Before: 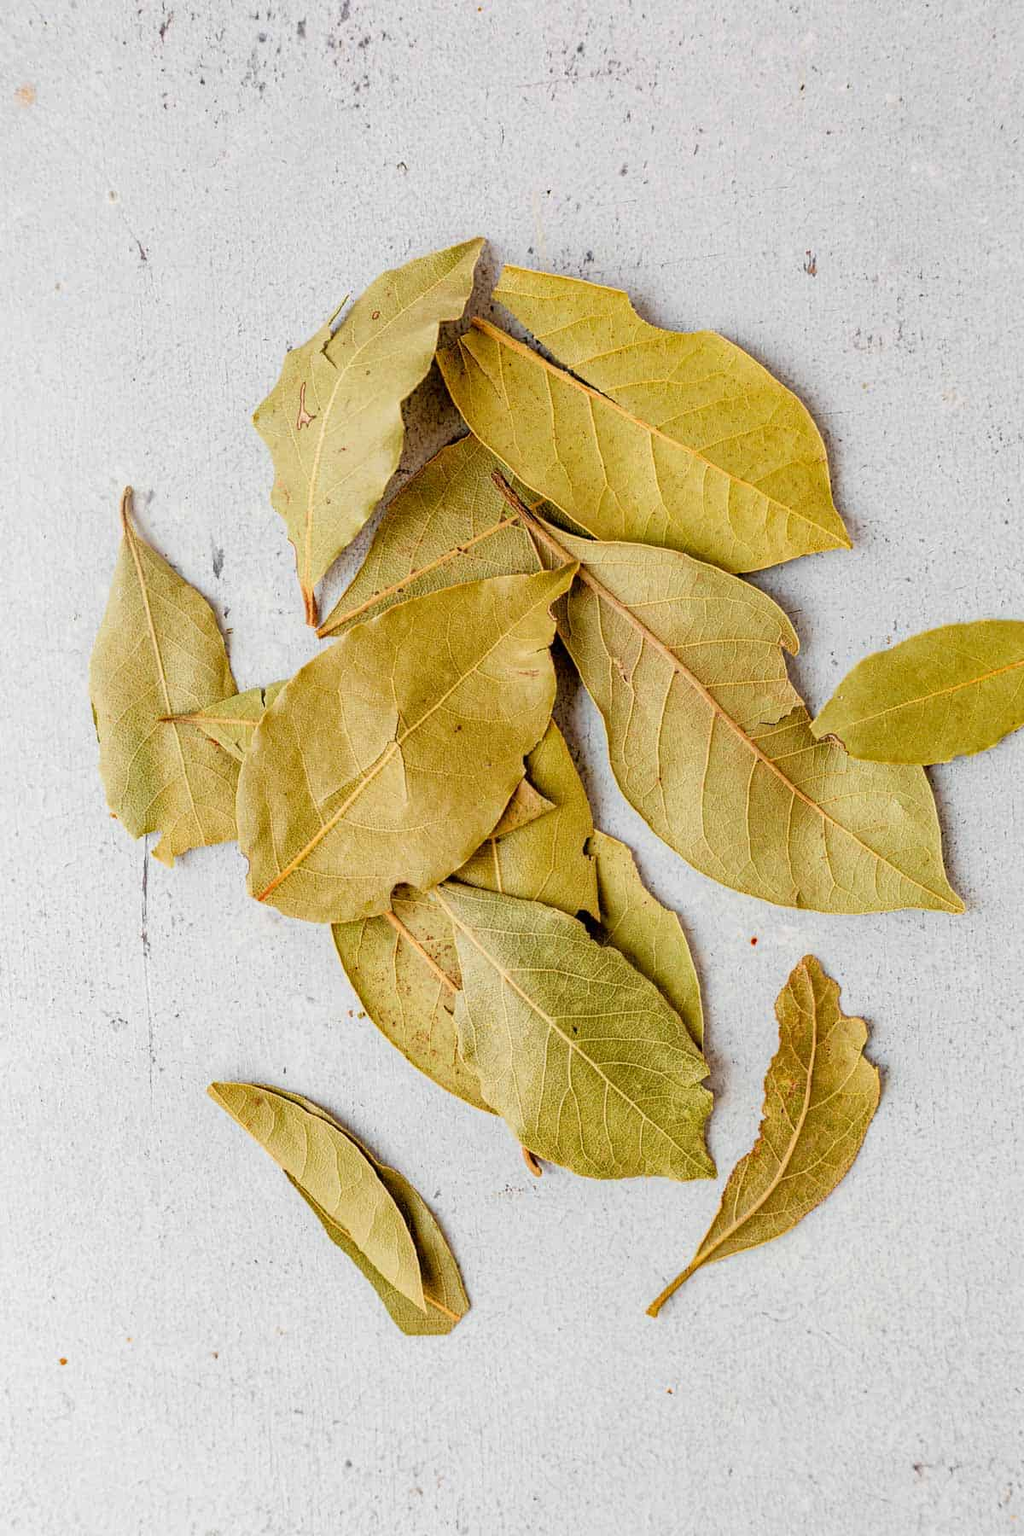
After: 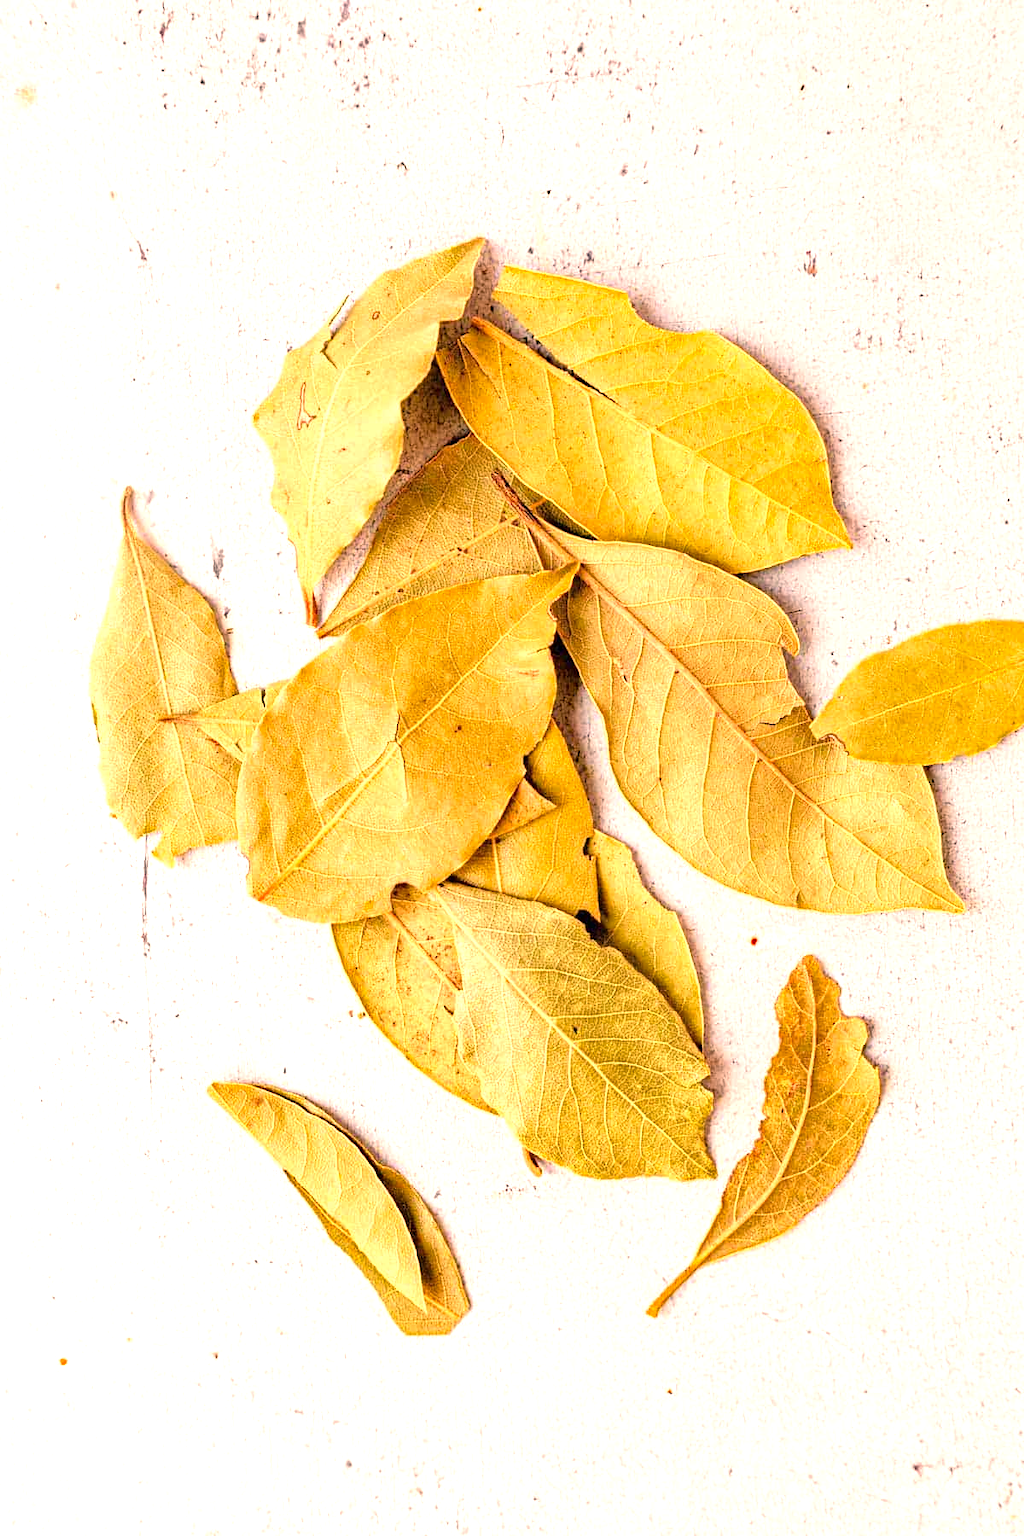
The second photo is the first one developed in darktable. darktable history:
white balance: red 1.127, blue 0.943
color correction: highlights a* 7.34, highlights b* 4.37
exposure: black level correction 0, exposure 0.877 EV, compensate exposure bias true, compensate highlight preservation false
haze removal: compatibility mode true, adaptive false
